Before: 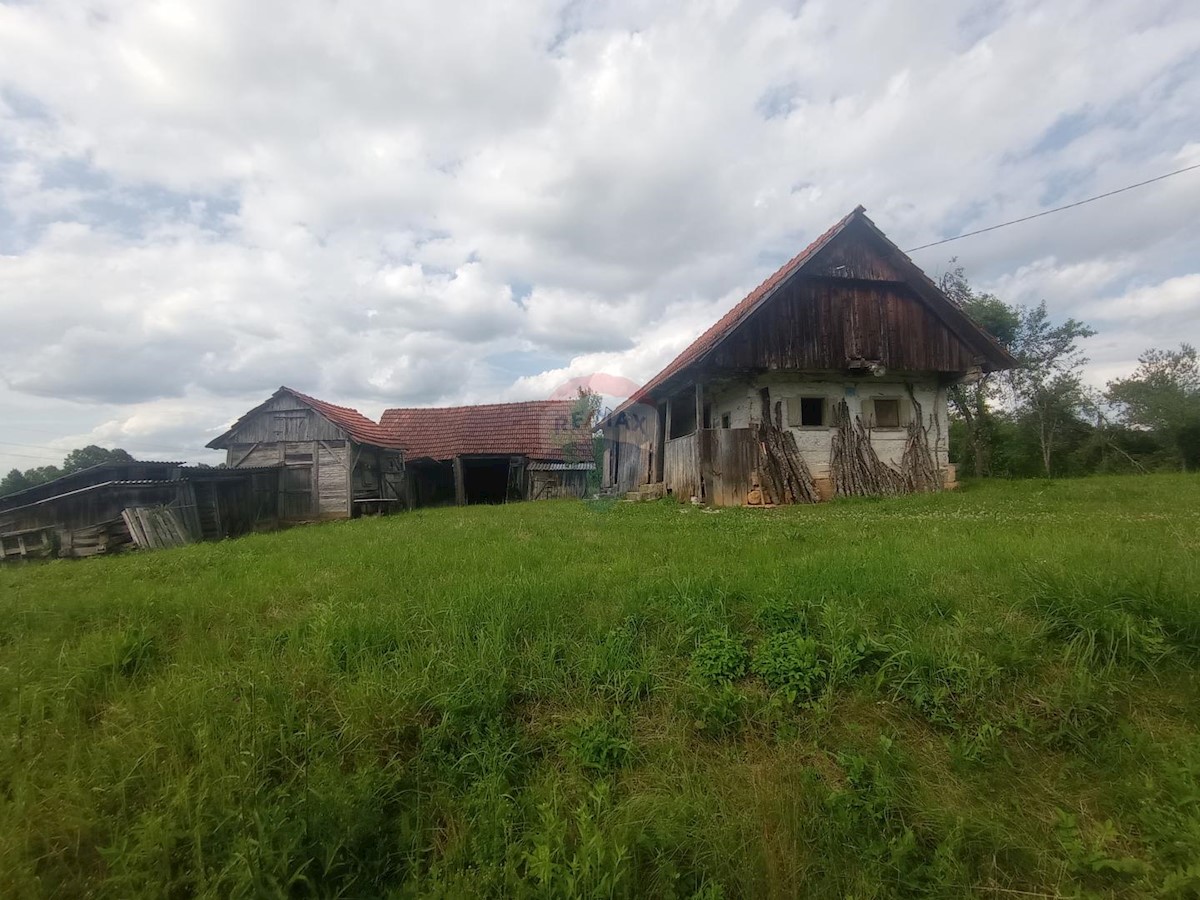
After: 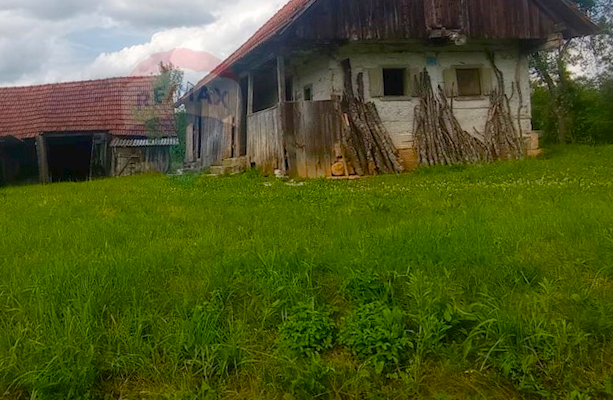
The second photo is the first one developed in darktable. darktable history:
crop: left 35.03%, top 36.625%, right 14.663%, bottom 20.057%
color balance rgb: perceptual saturation grading › global saturation 35%, perceptual saturation grading › highlights -25%, perceptual saturation grading › shadows 50%
rotate and perspective: rotation -1.24°, automatic cropping off
